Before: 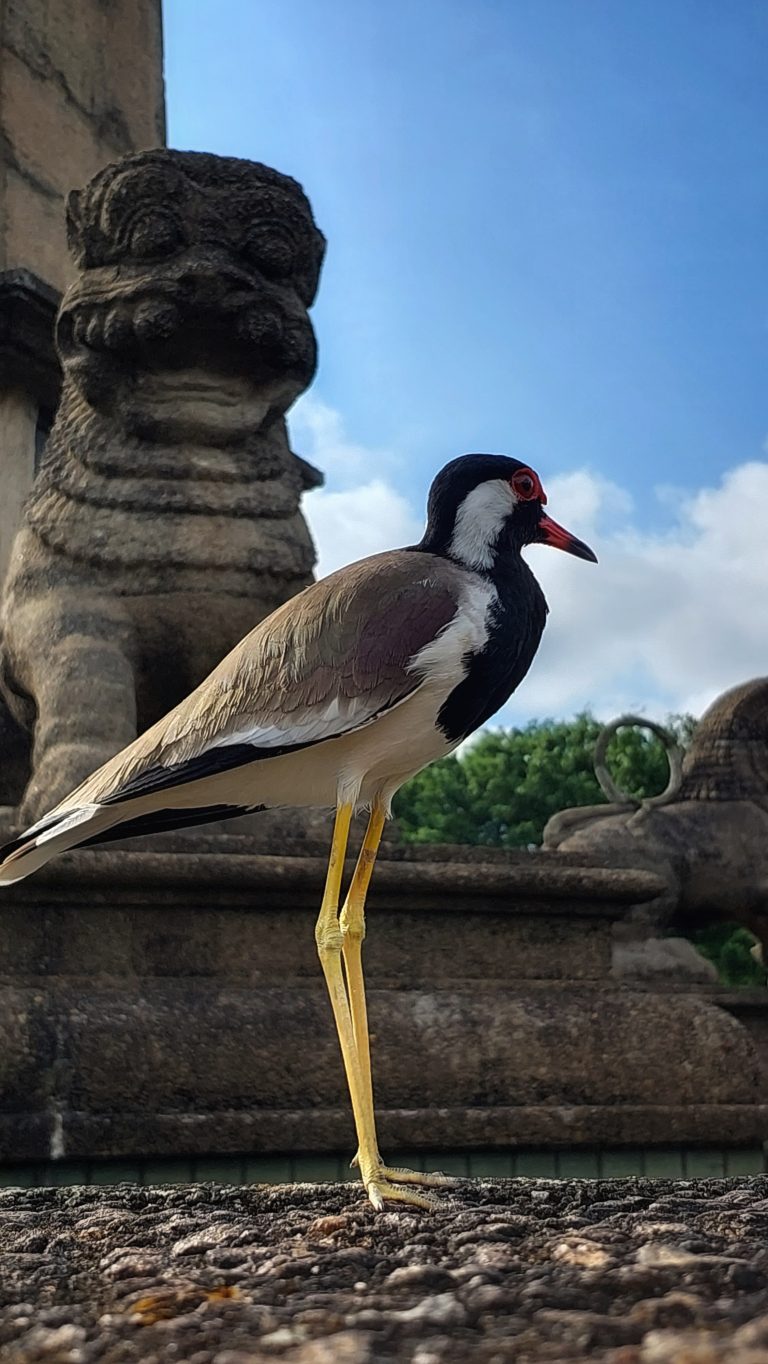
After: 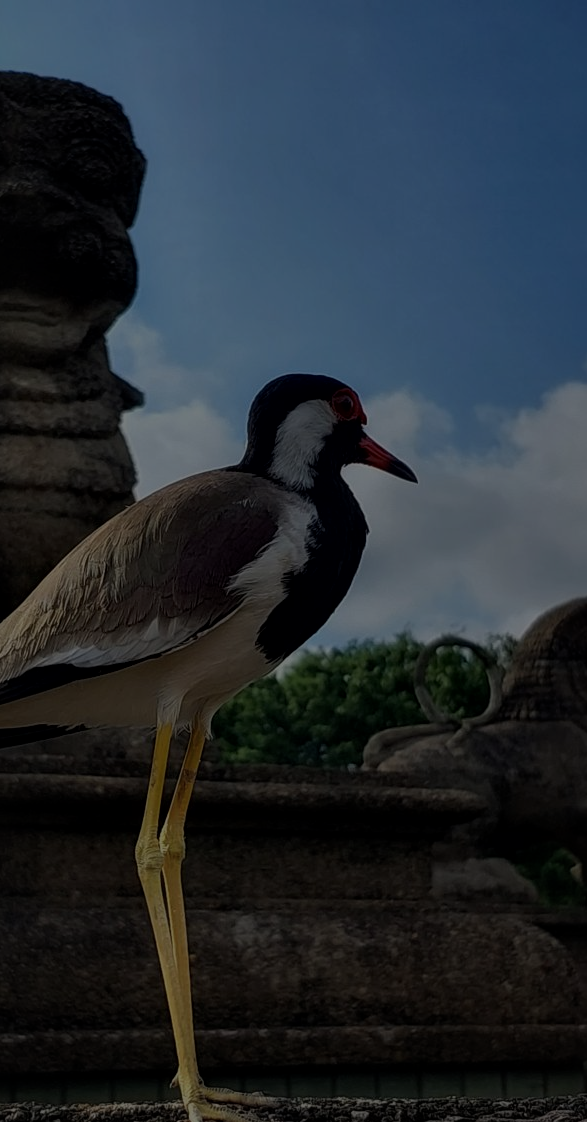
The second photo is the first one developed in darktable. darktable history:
exposure: exposure -2.387 EV, compensate exposure bias true, compensate highlight preservation false
crop: left 23.506%, top 5.919%, bottom 11.767%
local contrast: mode bilateral grid, contrast 20, coarseness 51, detail 119%, midtone range 0.2
